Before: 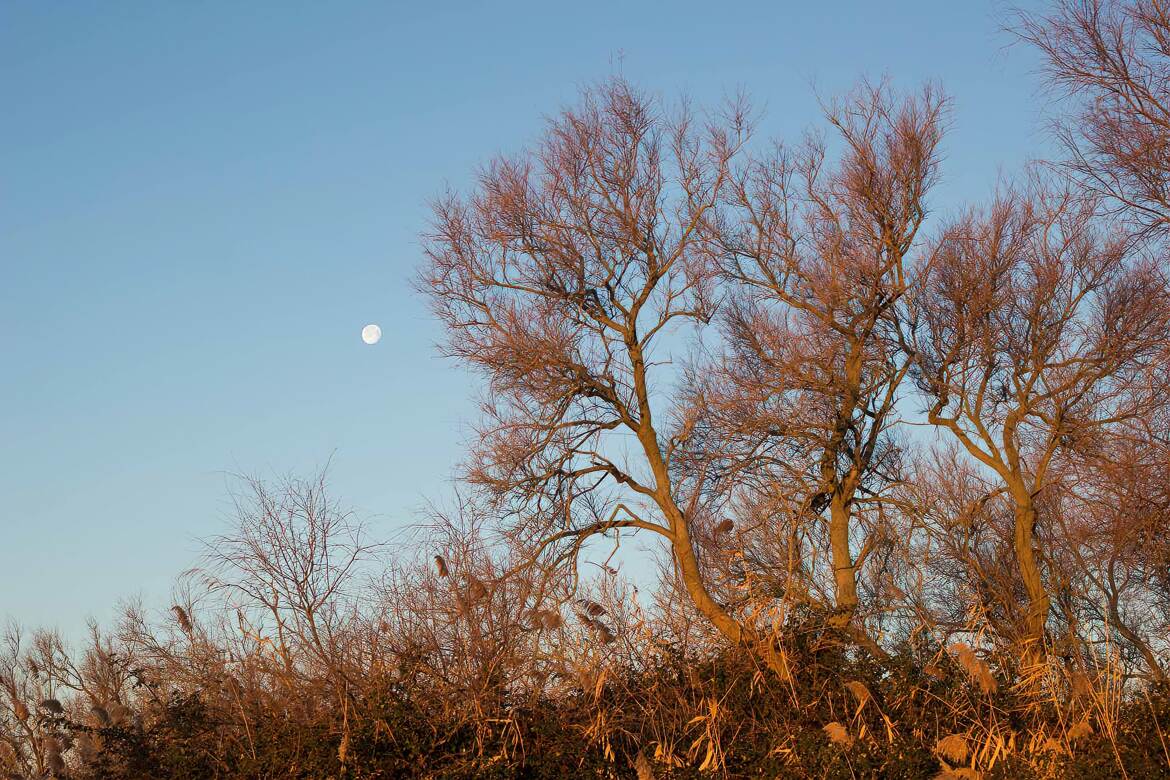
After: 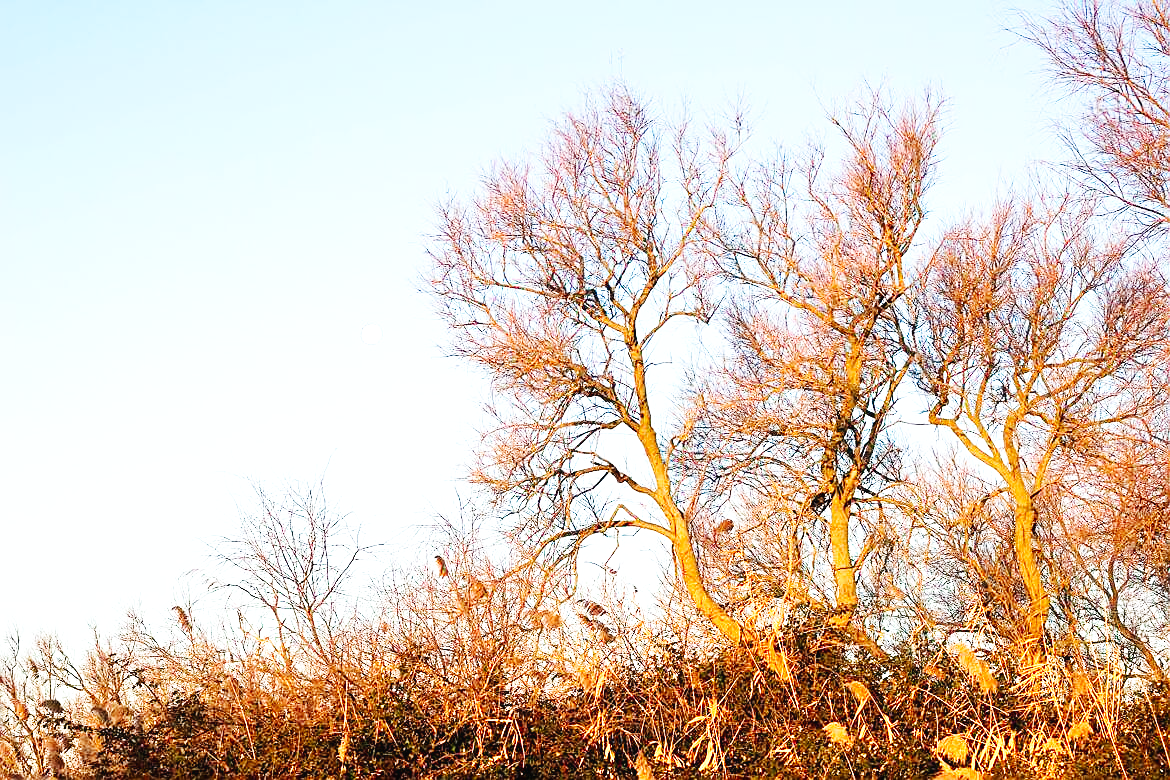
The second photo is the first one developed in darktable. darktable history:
base curve: curves: ch0 [(0, 0.003) (0.001, 0.002) (0.006, 0.004) (0.02, 0.022) (0.048, 0.086) (0.094, 0.234) (0.162, 0.431) (0.258, 0.629) (0.385, 0.8) (0.548, 0.918) (0.751, 0.988) (1, 1)], preserve colors none
exposure: black level correction 0, exposure 0.84 EV, compensate highlight preservation false
sharpen: on, module defaults
